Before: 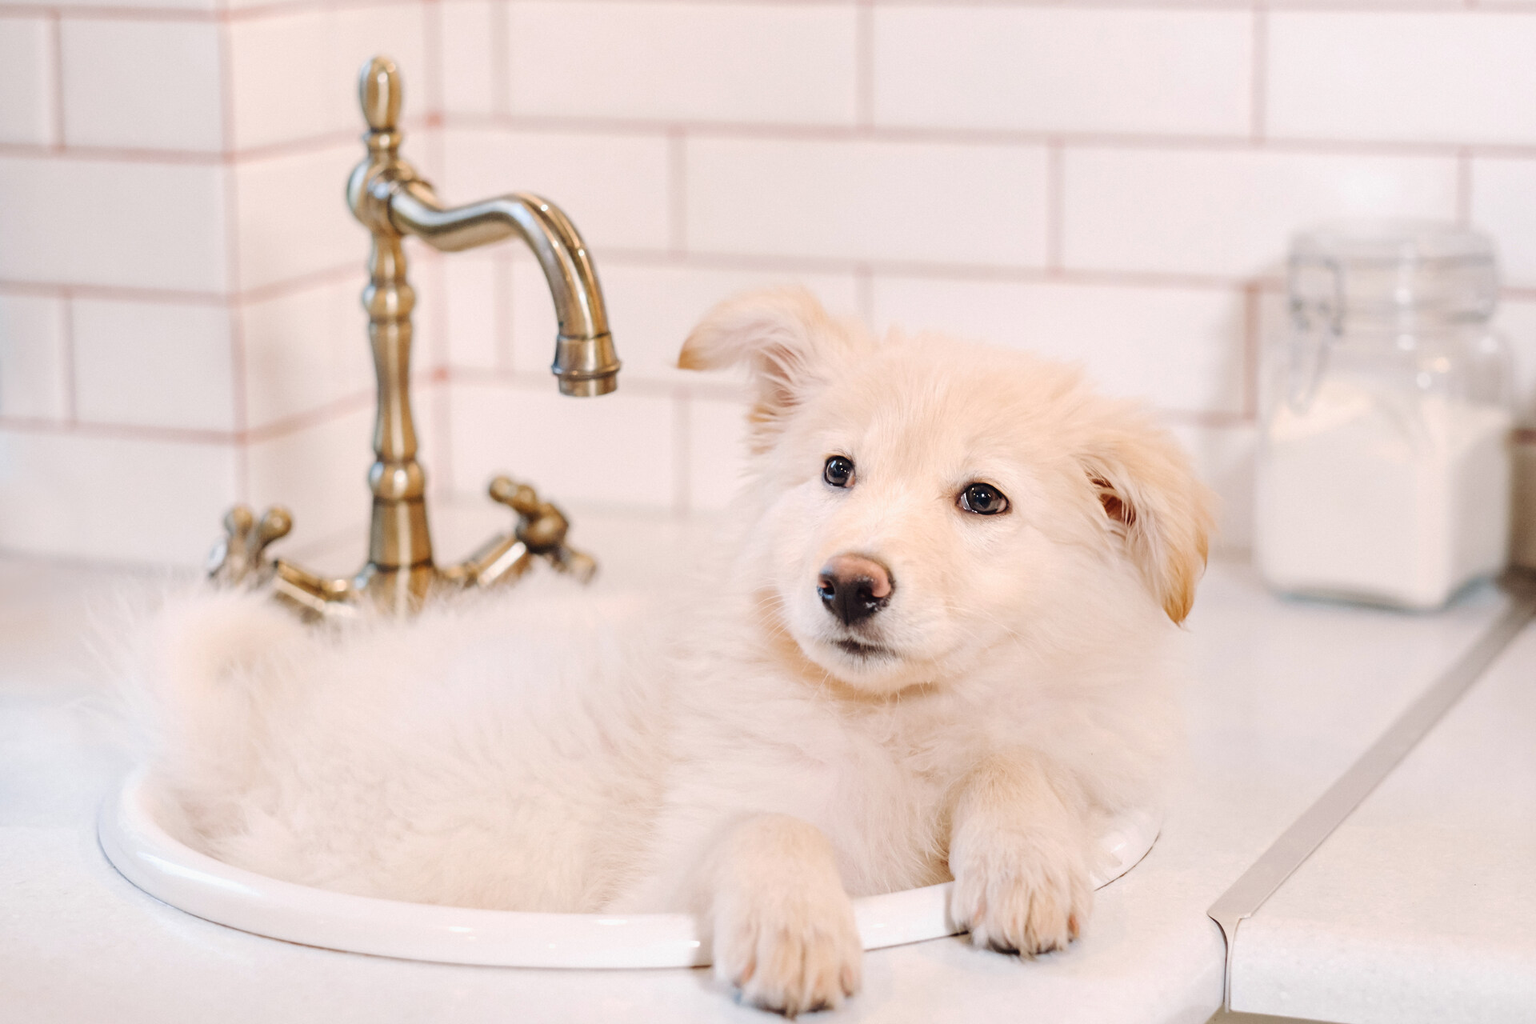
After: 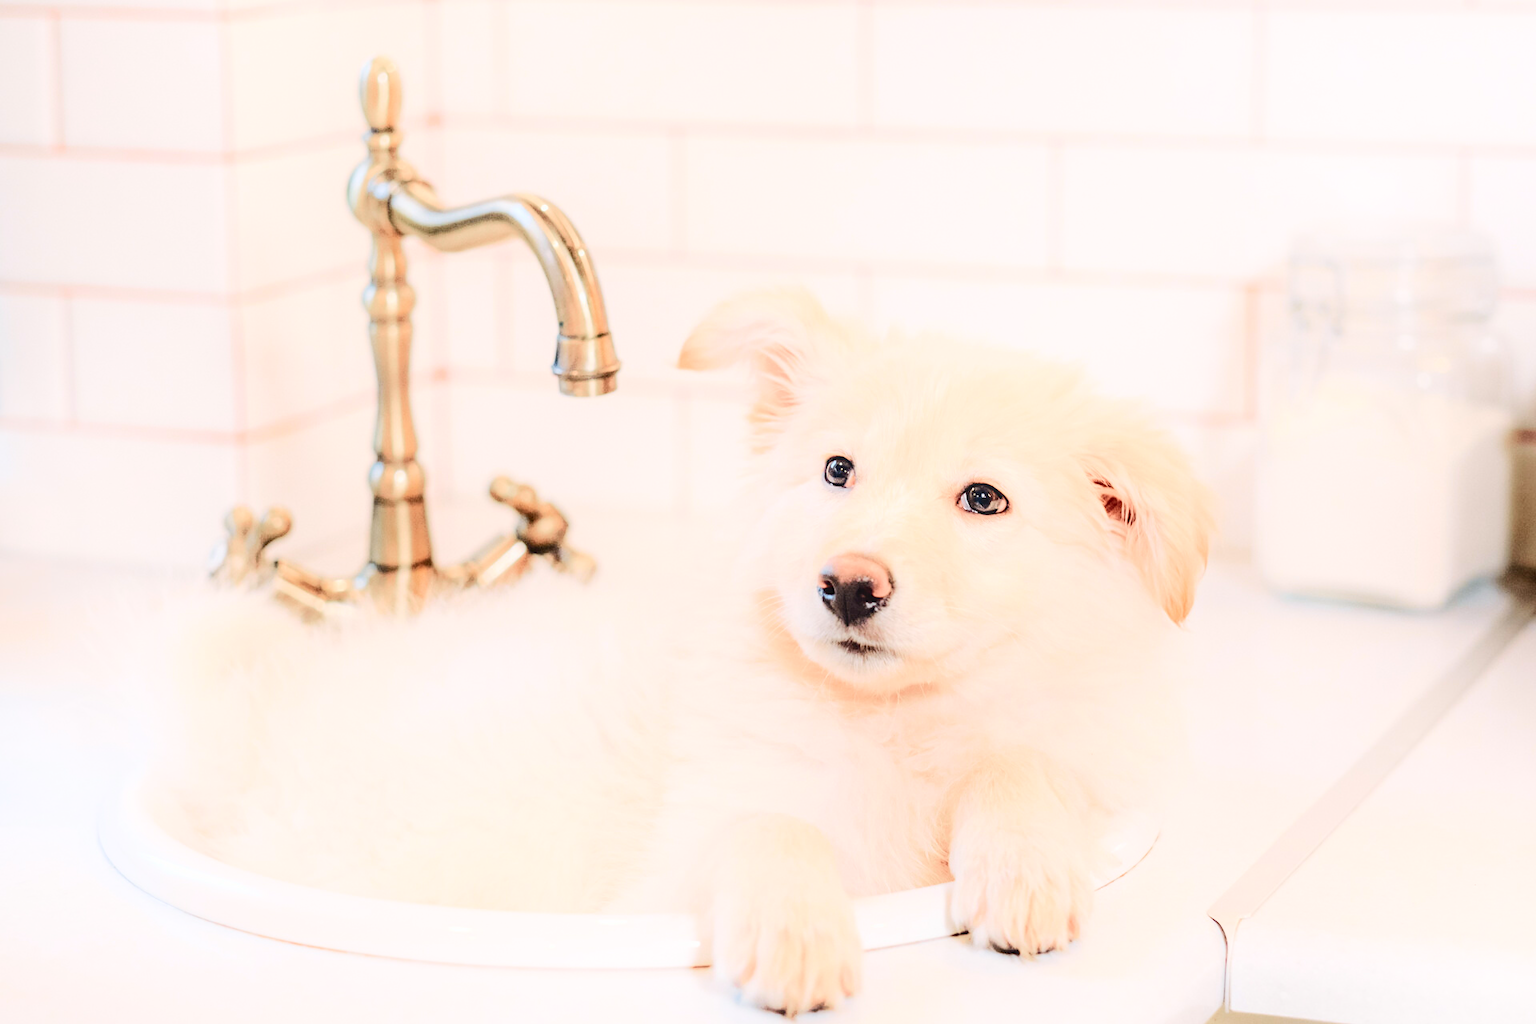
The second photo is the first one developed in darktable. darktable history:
shadows and highlights: shadows -40.15, highlights 62.88, soften with gaussian
contrast brightness saturation: contrast 0.03, brightness -0.04
local contrast: detail 130%
tone curve: curves: ch0 [(0, 0.021) (0.049, 0.044) (0.152, 0.14) (0.328, 0.357) (0.473, 0.529) (0.641, 0.705) (0.868, 0.887) (1, 0.969)]; ch1 [(0, 0) (0.322, 0.328) (0.43, 0.425) (0.474, 0.466) (0.502, 0.503) (0.522, 0.526) (0.564, 0.591) (0.602, 0.632) (0.677, 0.701) (0.859, 0.885) (1, 1)]; ch2 [(0, 0) (0.33, 0.301) (0.447, 0.44) (0.502, 0.505) (0.535, 0.554) (0.565, 0.598) (0.618, 0.629) (1, 1)], color space Lab, independent channels, preserve colors none
